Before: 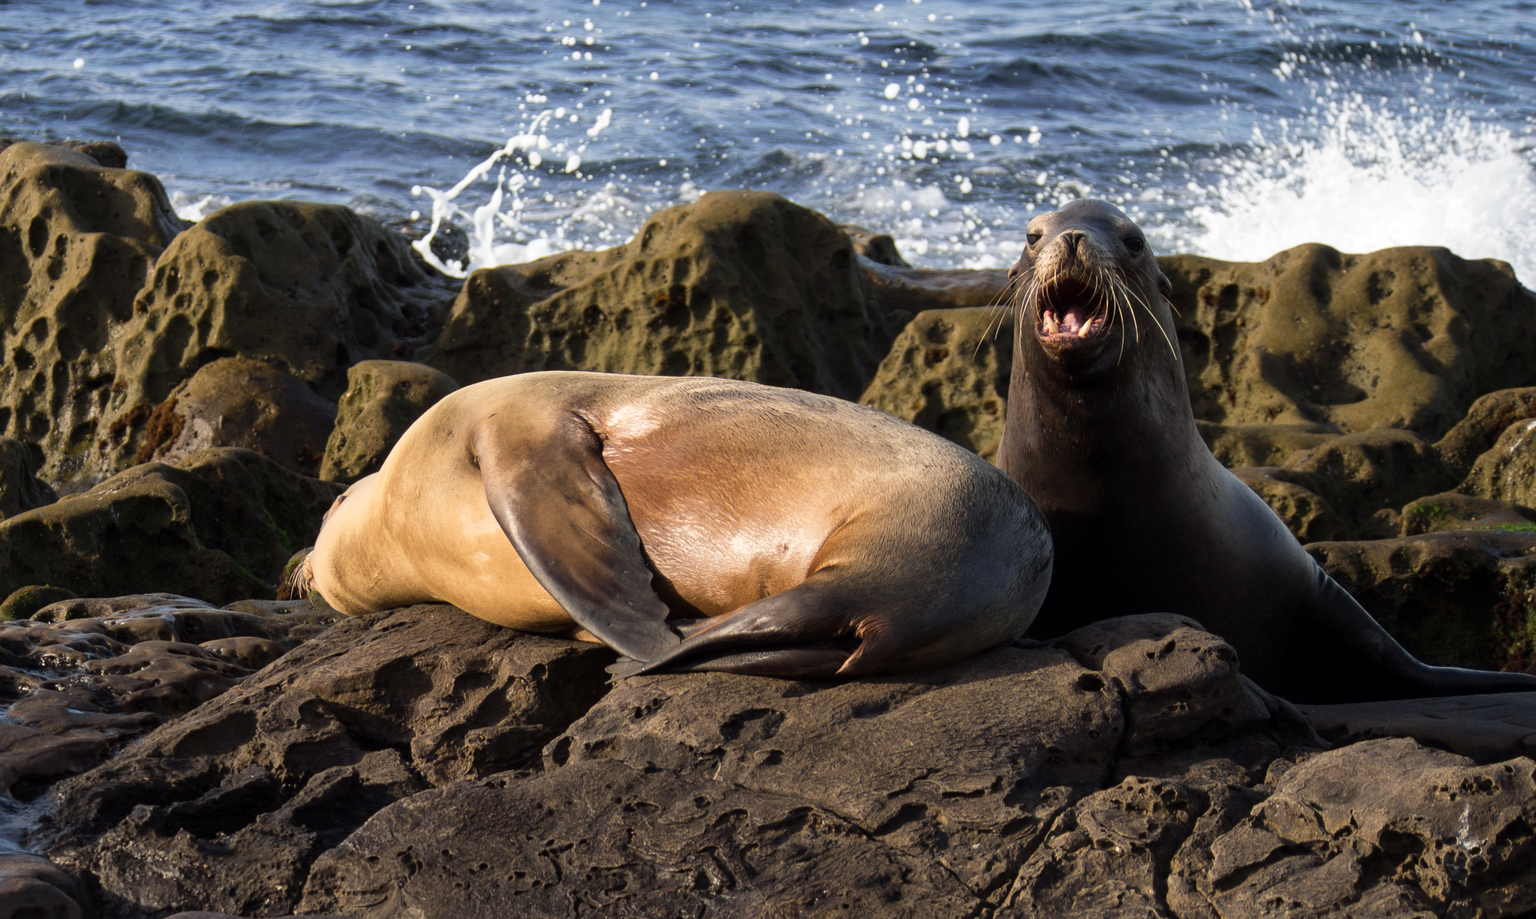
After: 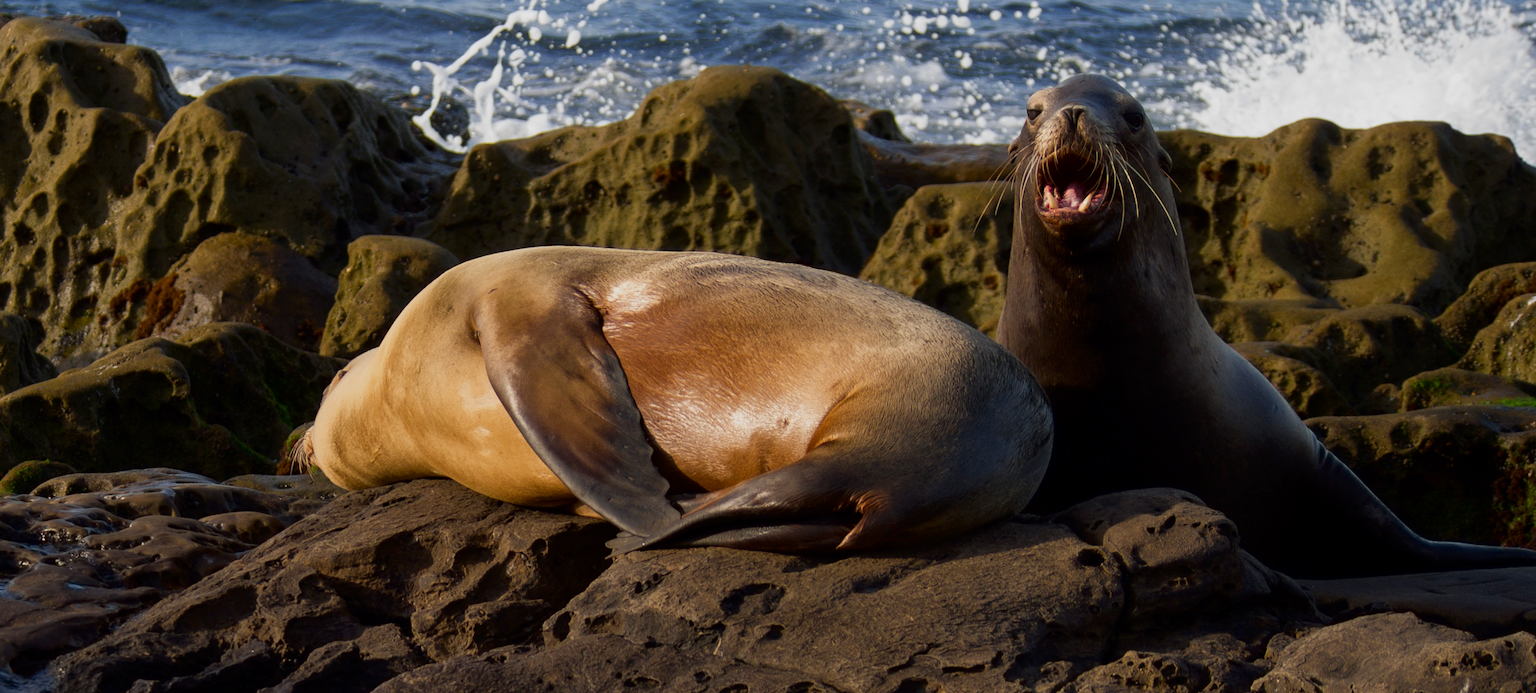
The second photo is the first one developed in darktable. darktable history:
crop: top 13.626%, bottom 10.848%
haze removal: strength 0.021, distance 0.244, compatibility mode true, adaptive false
contrast brightness saturation: contrast 0.116, brightness -0.116, saturation 0.196
tone equalizer: -8 EV 0.234 EV, -7 EV 0.413 EV, -6 EV 0.385 EV, -5 EV 0.287 EV, -3 EV -0.284 EV, -2 EV -0.425 EV, -1 EV -0.408 EV, +0 EV -0.251 EV, edges refinement/feathering 500, mask exposure compensation -1.57 EV, preserve details no
